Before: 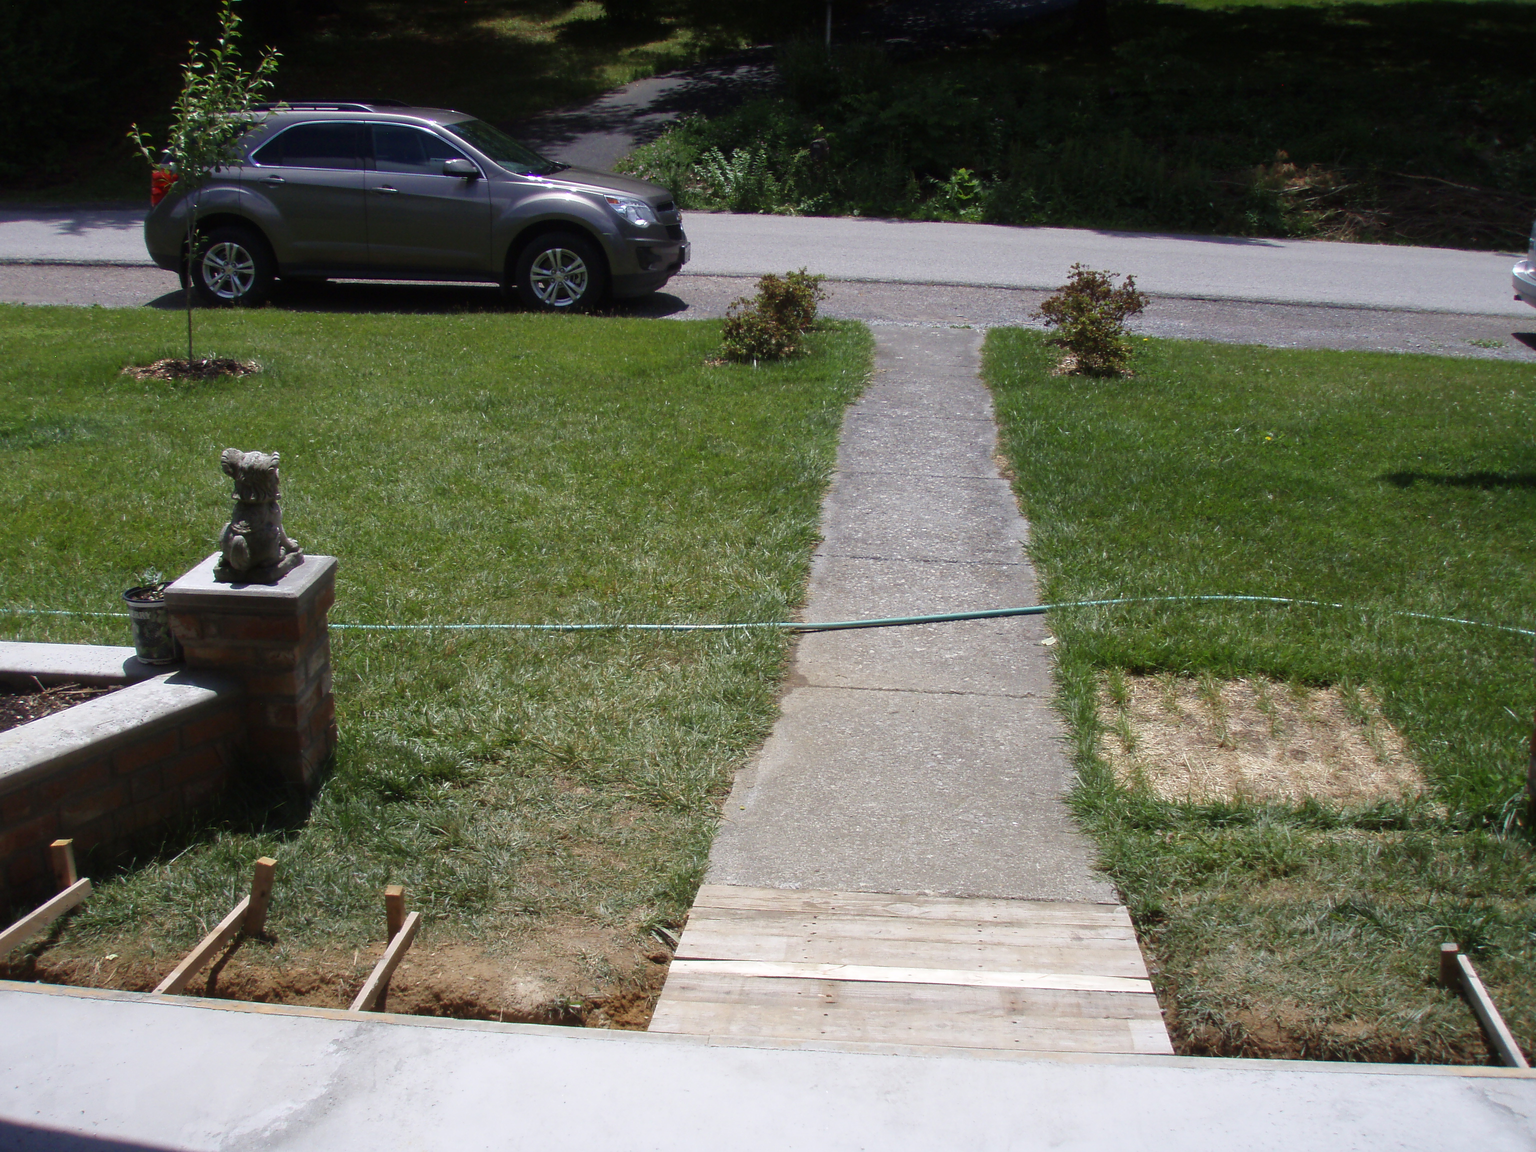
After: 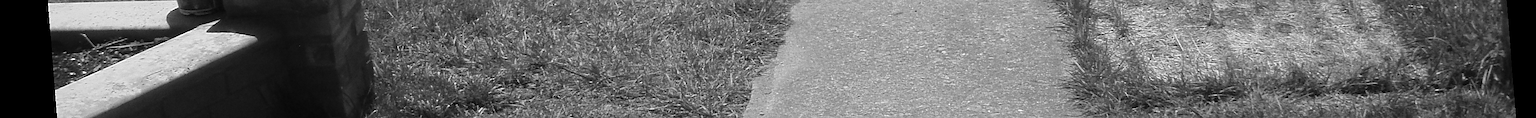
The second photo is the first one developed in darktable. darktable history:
sharpen: on, module defaults
monochrome: a 14.95, b -89.96
crop and rotate: top 59.084%, bottom 30.916%
white balance: red 0.988, blue 1.017
rotate and perspective: rotation -4.2°, shear 0.006, automatic cropping off
grain: strength 26%
